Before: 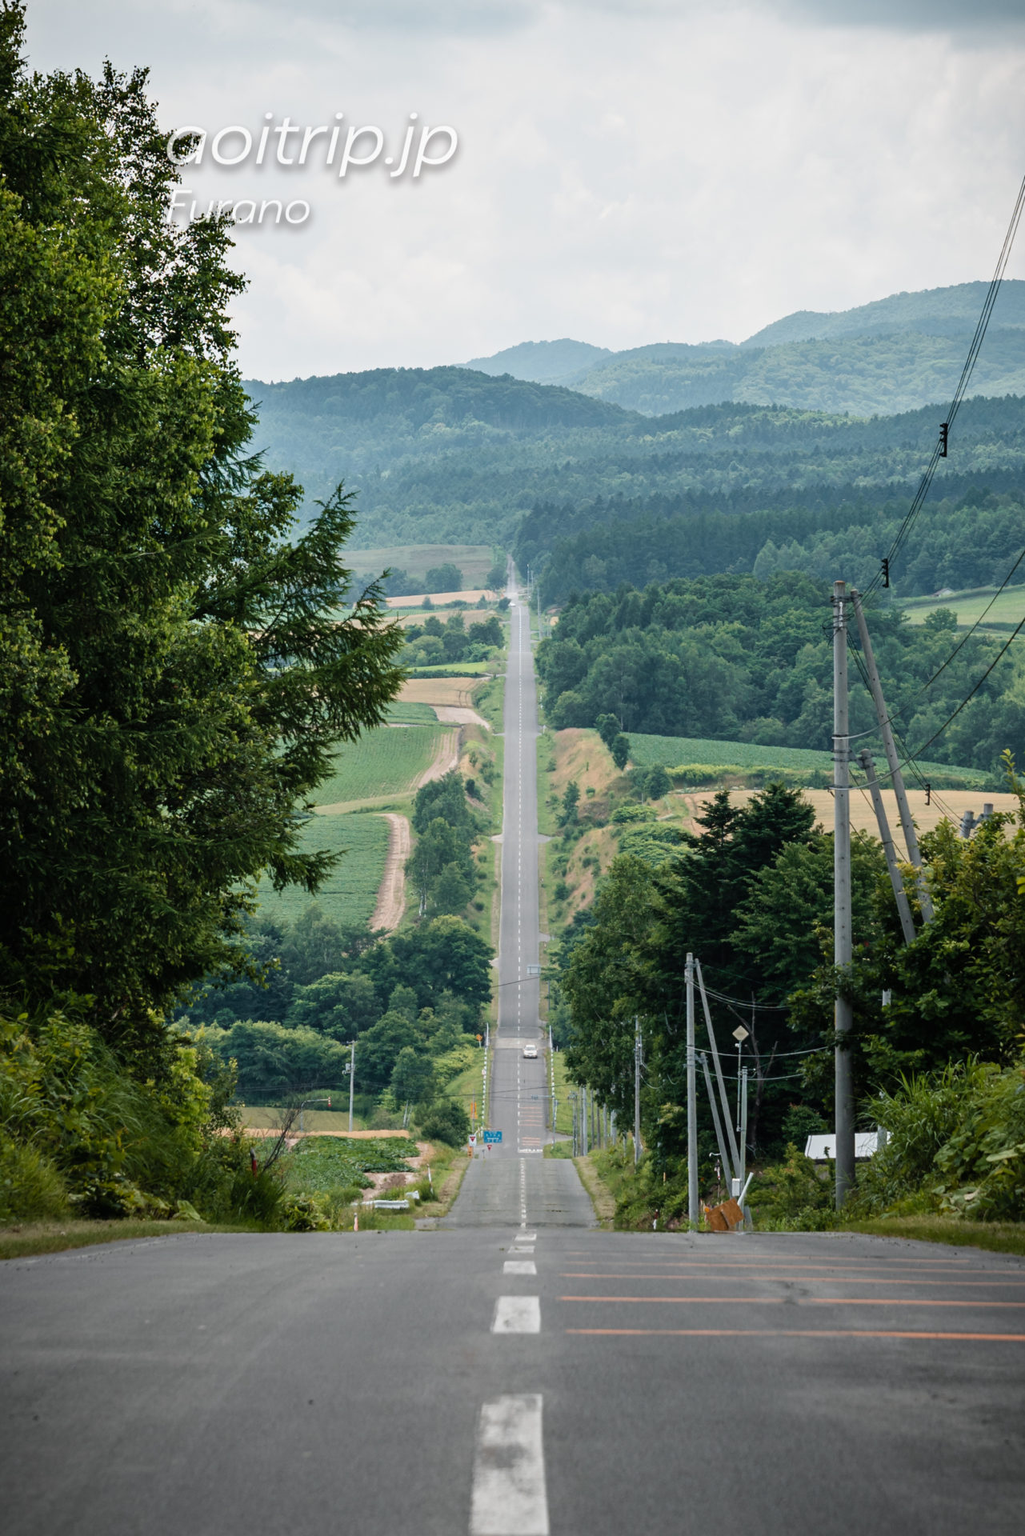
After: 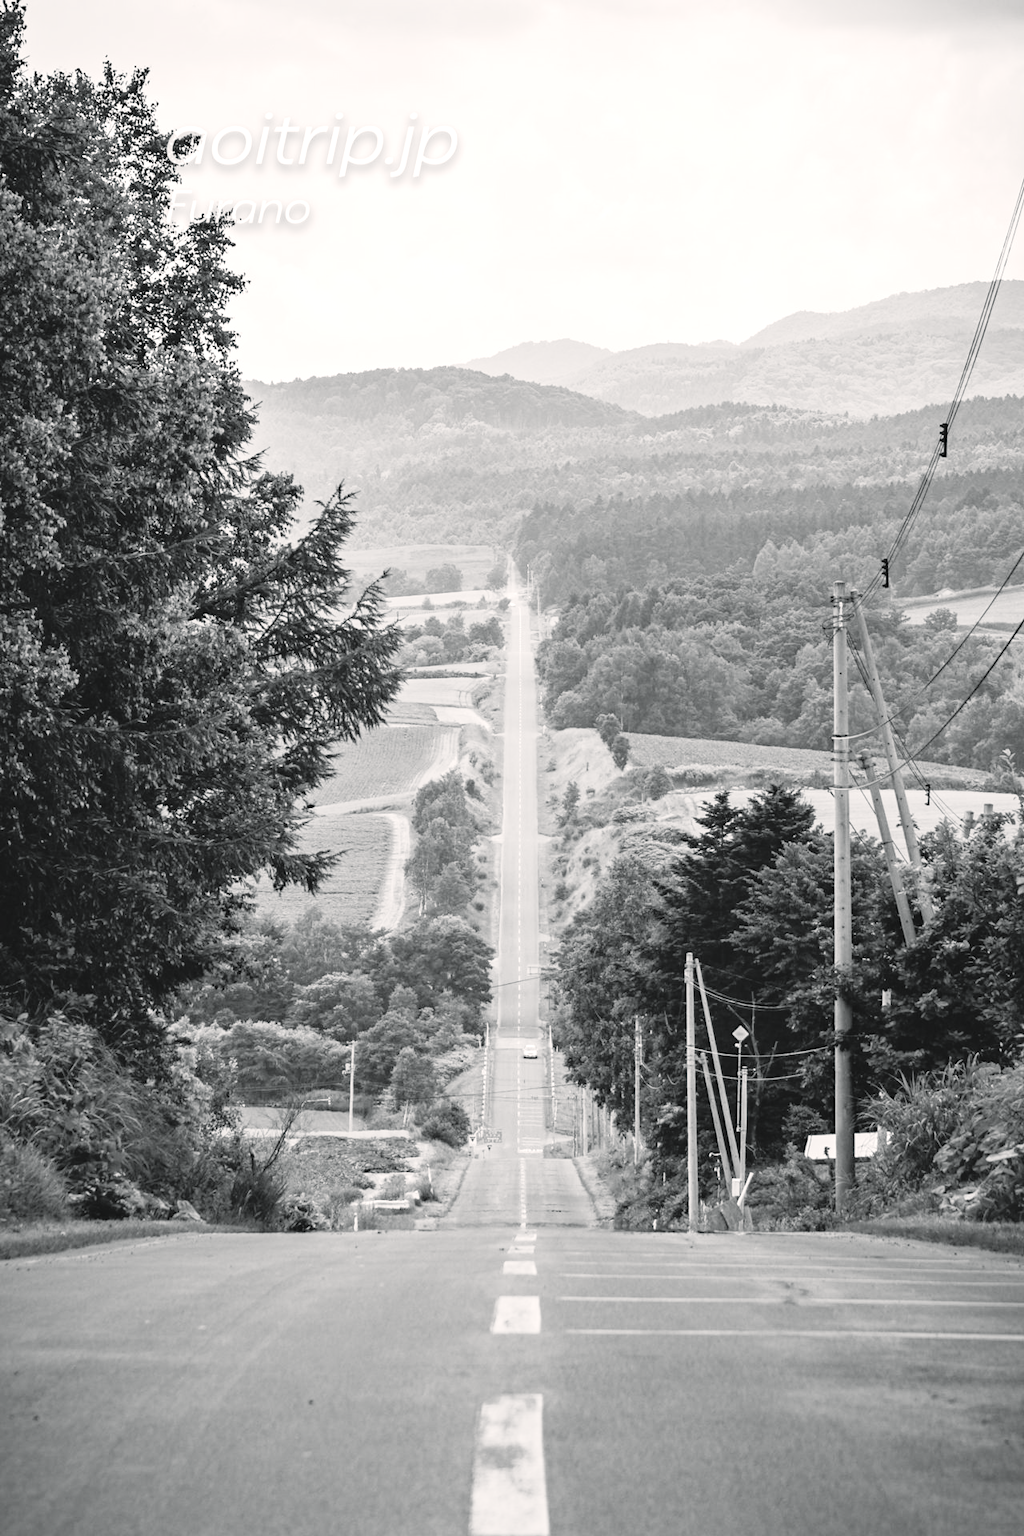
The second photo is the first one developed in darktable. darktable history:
haze removal: compatibility mode true, adaptive false
color calibration: output gray [0.22, 0.42, 0.37, 0], gray › normalize channels true, illuminant same as pipeline (D50), adaptation XYZ, x 0.346, y 0.359, gamut compression 0
color balance rgb: shadows lift › chroma 1%, shadows lift › hue 217.2°, power › hue 310.8°, highlights gain › chroma 1%, highlights gain › hue 54°, global offset › luminance 0.5%, global offset › hue 171.6°, perceptual saturation grading › global saturation 14.09%, perceptual saturation grading › highlights -25%, perceptual saturation grading › shadows 30%, perceptual brilliance grading › highlights 13.42%, perceptual brilliance grading › mid-tones 8.05%, perceptual brilliance grading › shadows -17.45%, global vibrance 25%
tone curve: curves: ch0 [(0, 0) (0.169, 0.367) (0.635, 0.859) (1, 1)], color space Lab, independent channels, preserve colors none
